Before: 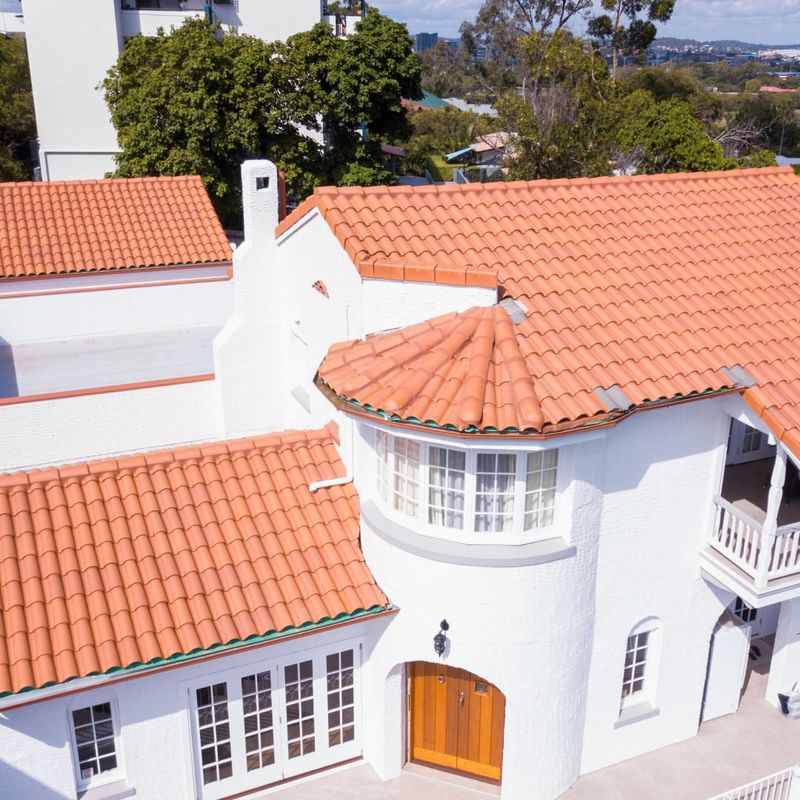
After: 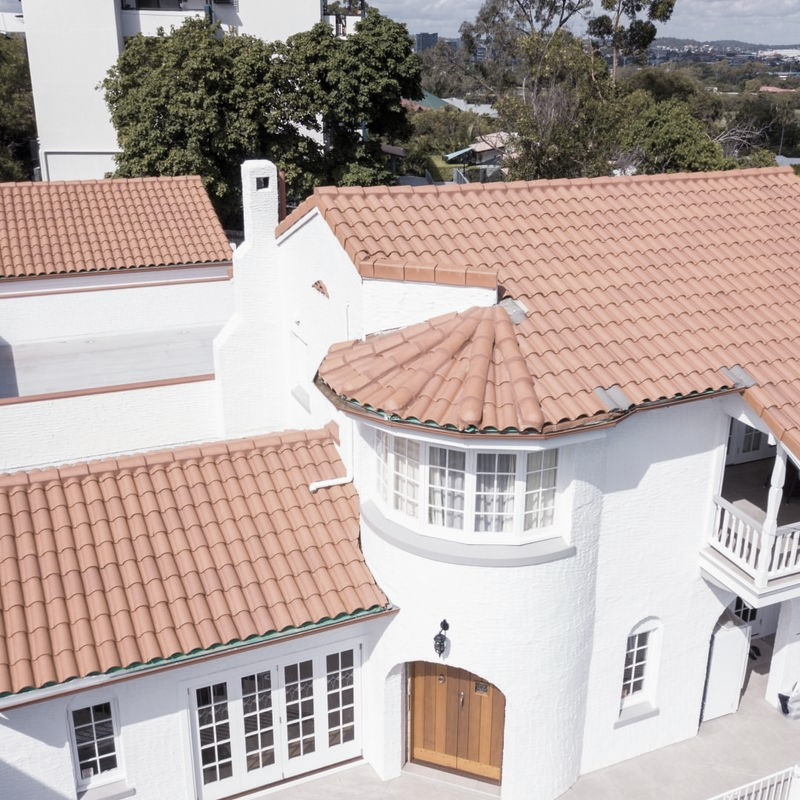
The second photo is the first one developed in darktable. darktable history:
color correction: highlights b* -0.056, saturation 0.471
